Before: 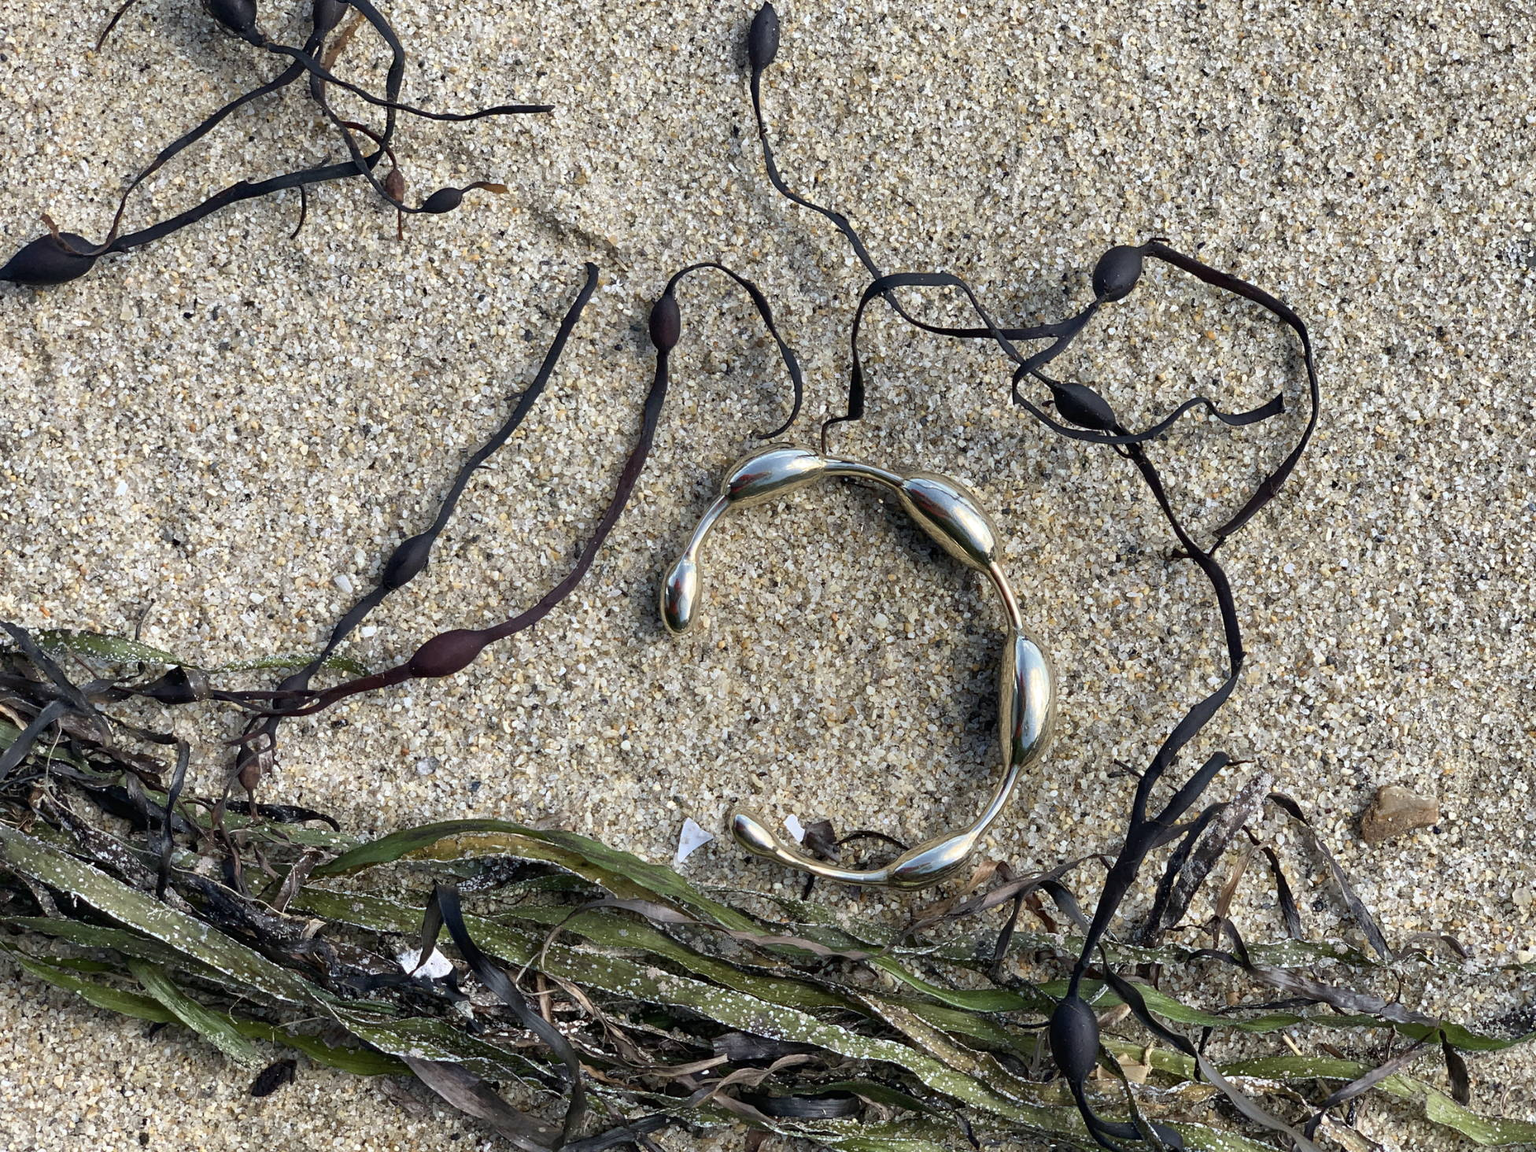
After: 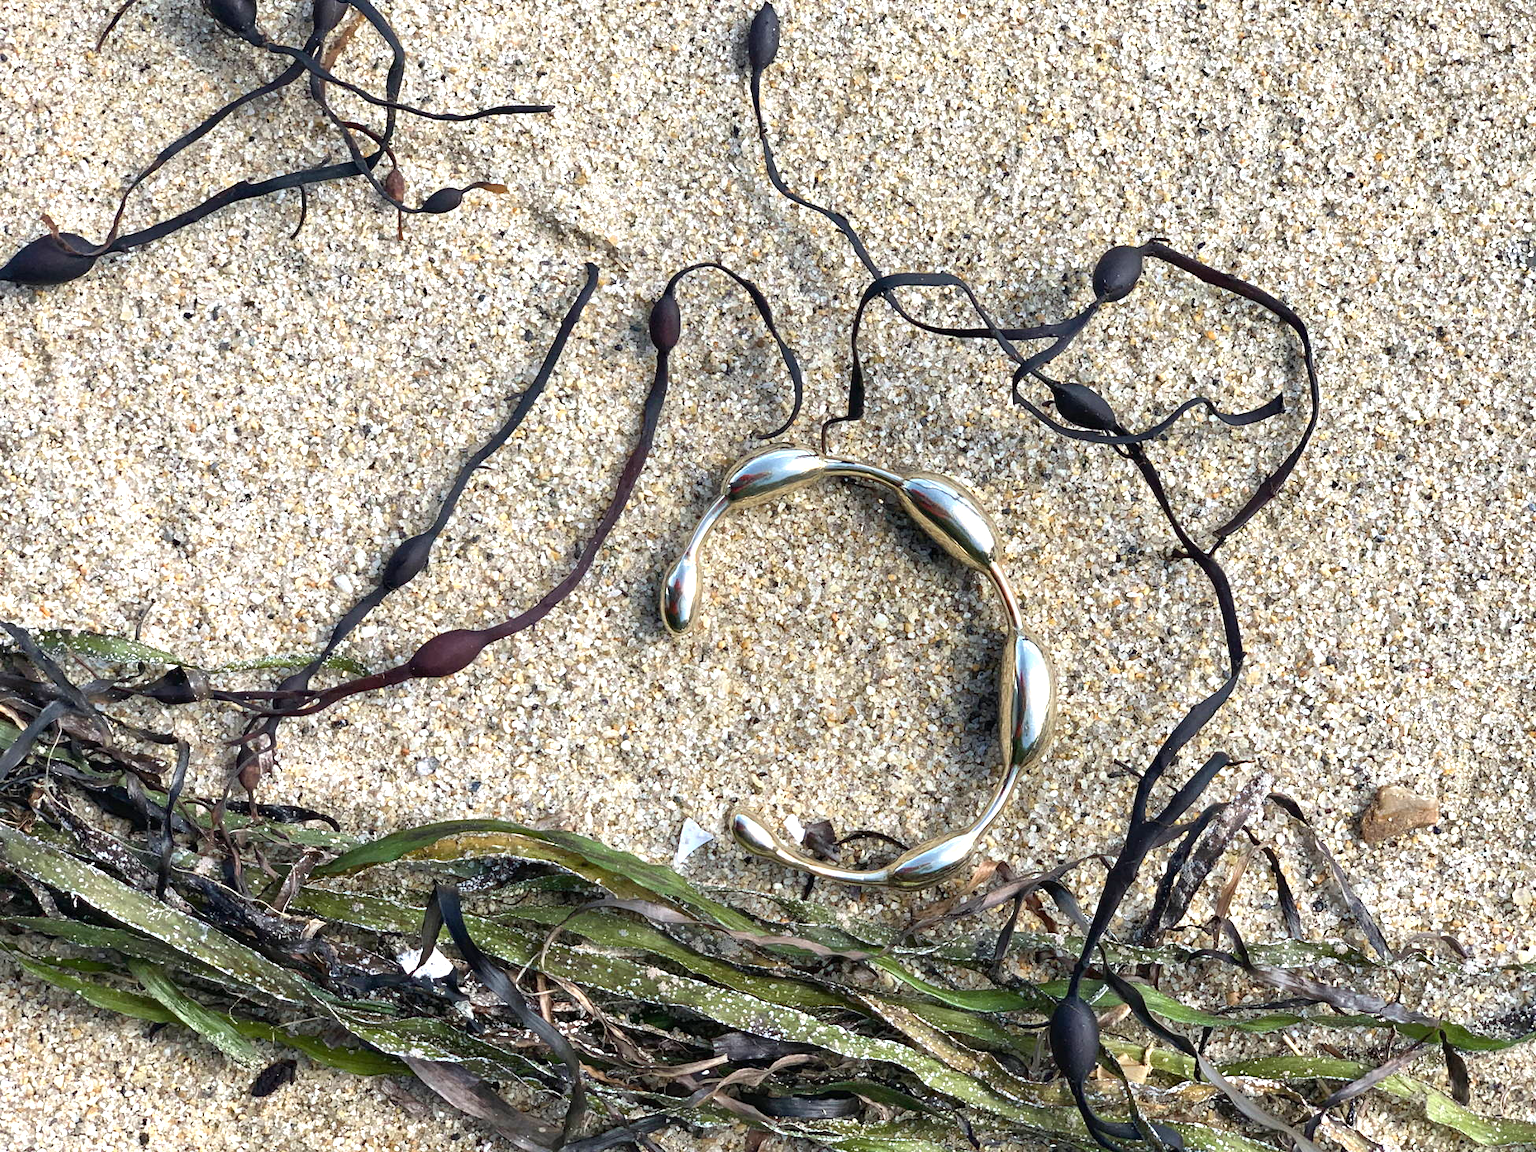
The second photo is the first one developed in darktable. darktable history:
exposure: black level correction 0, exposure 0.703 EV, compensate exposure bias true, compensate highlight preservation false
